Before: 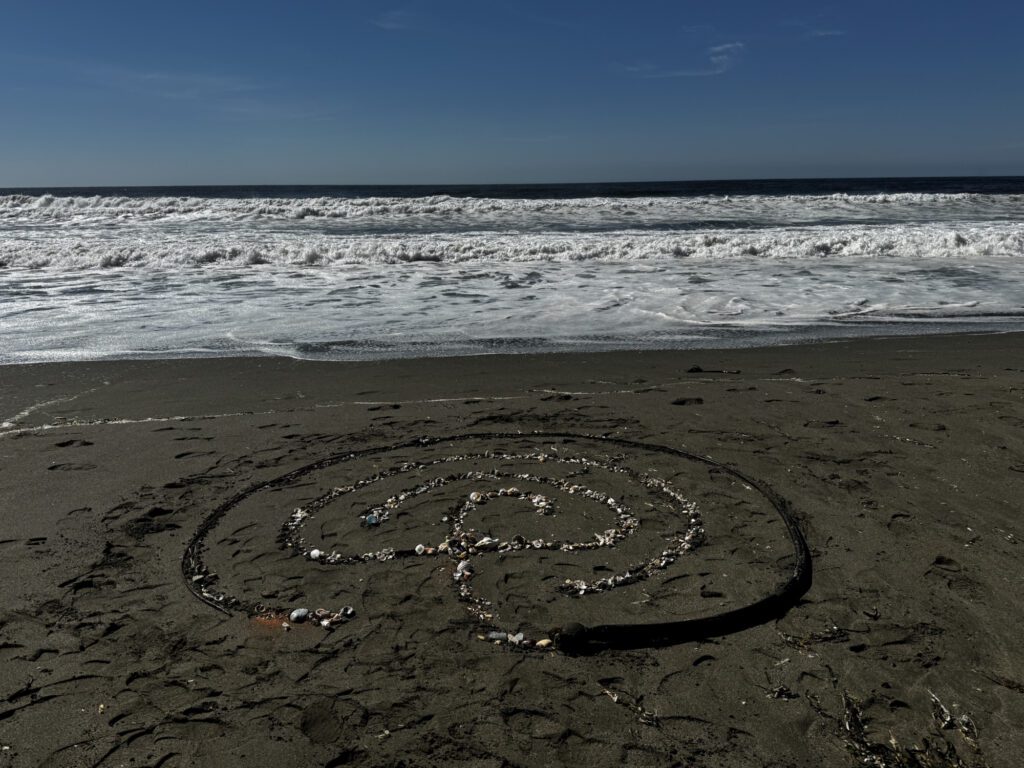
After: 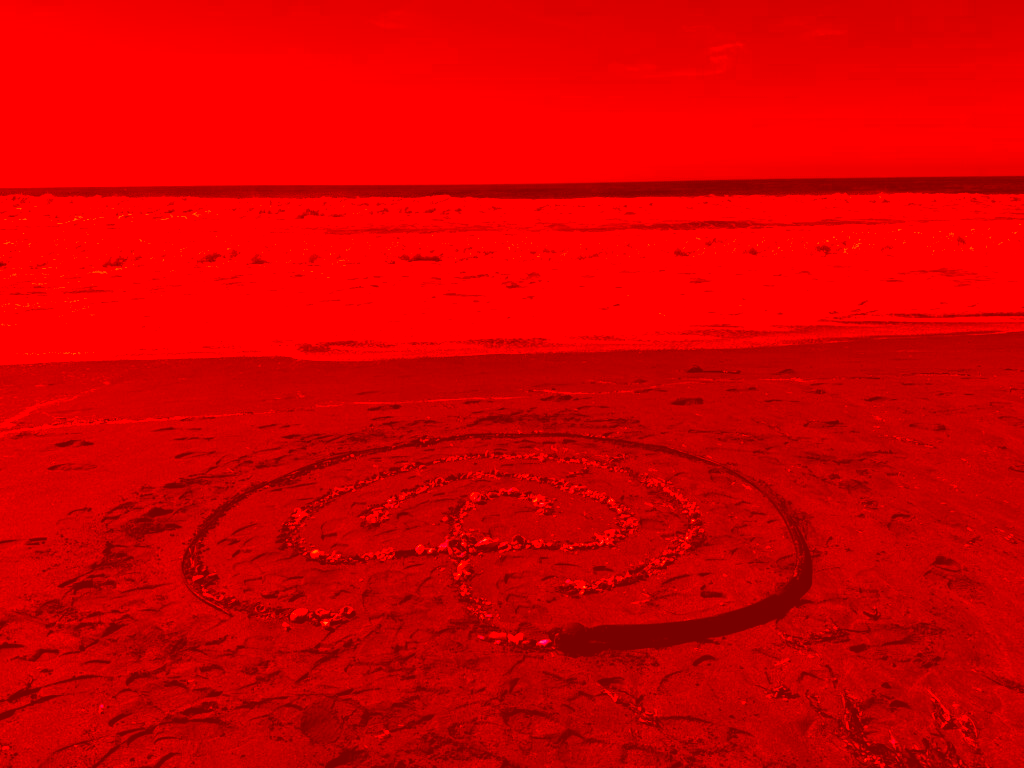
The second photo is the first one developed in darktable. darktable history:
color correction: highlights a* -39.43, highlights b* -39.37, shadows a* -39.9, shadows b* -39.86, saturation -2.94
